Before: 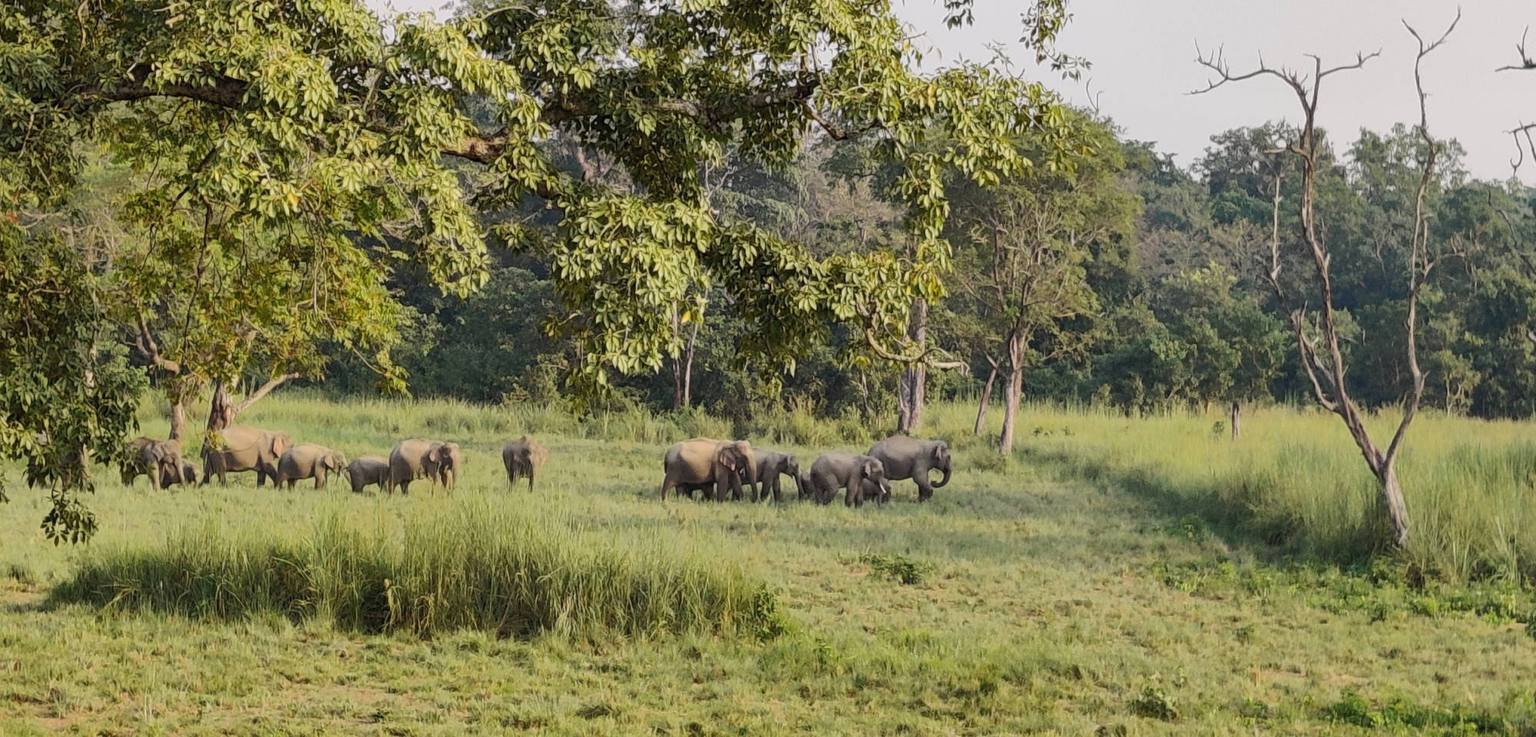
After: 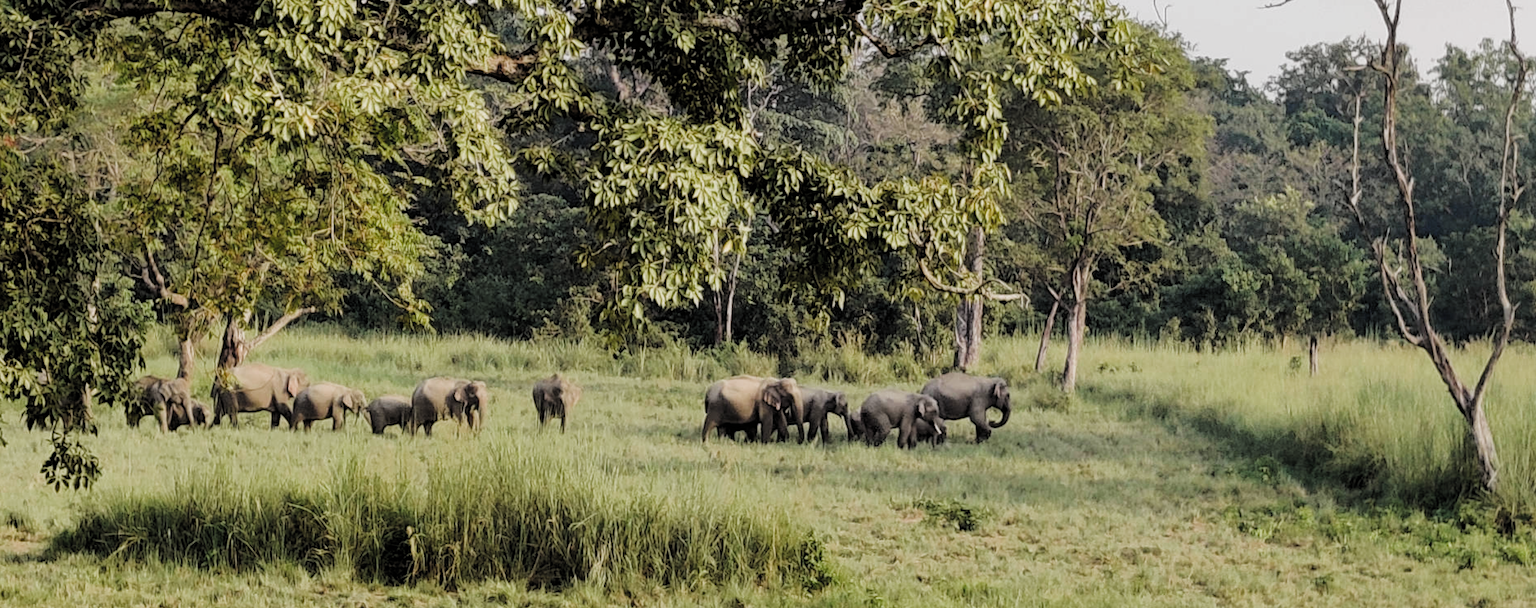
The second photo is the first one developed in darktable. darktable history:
filmic rgb: black relative exposure -4.94 EV, white relative exposure 2.82 EV, threshold 3.02 EV, hardness 3.71, add noise in highlights 0.102, color science v4 (2020), type of noise poissonian, enable highlight reconstruction true
crop and rotate: angle 0.113°, top 11.599%, right 5.742%, bottom 10.638%
